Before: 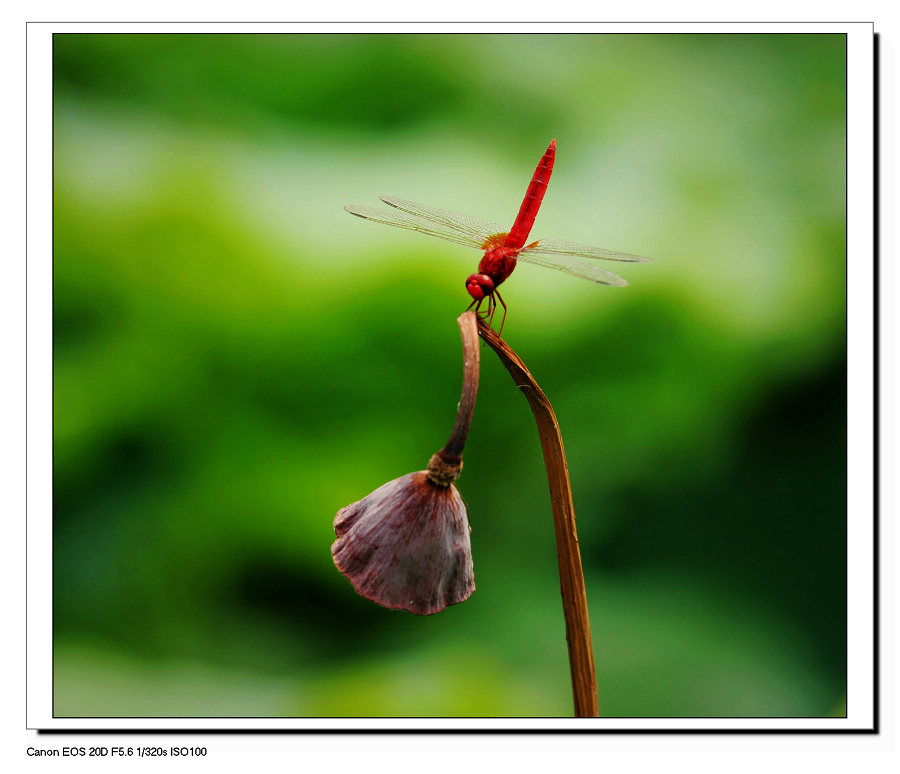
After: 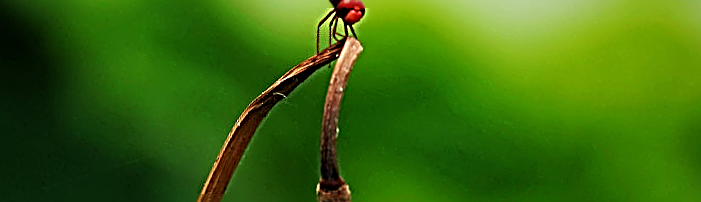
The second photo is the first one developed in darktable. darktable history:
sharpen: radius 3.158, amount 1.731
crop and rotate: angle 16.12°, top 30.835%, bottom 35.653%
